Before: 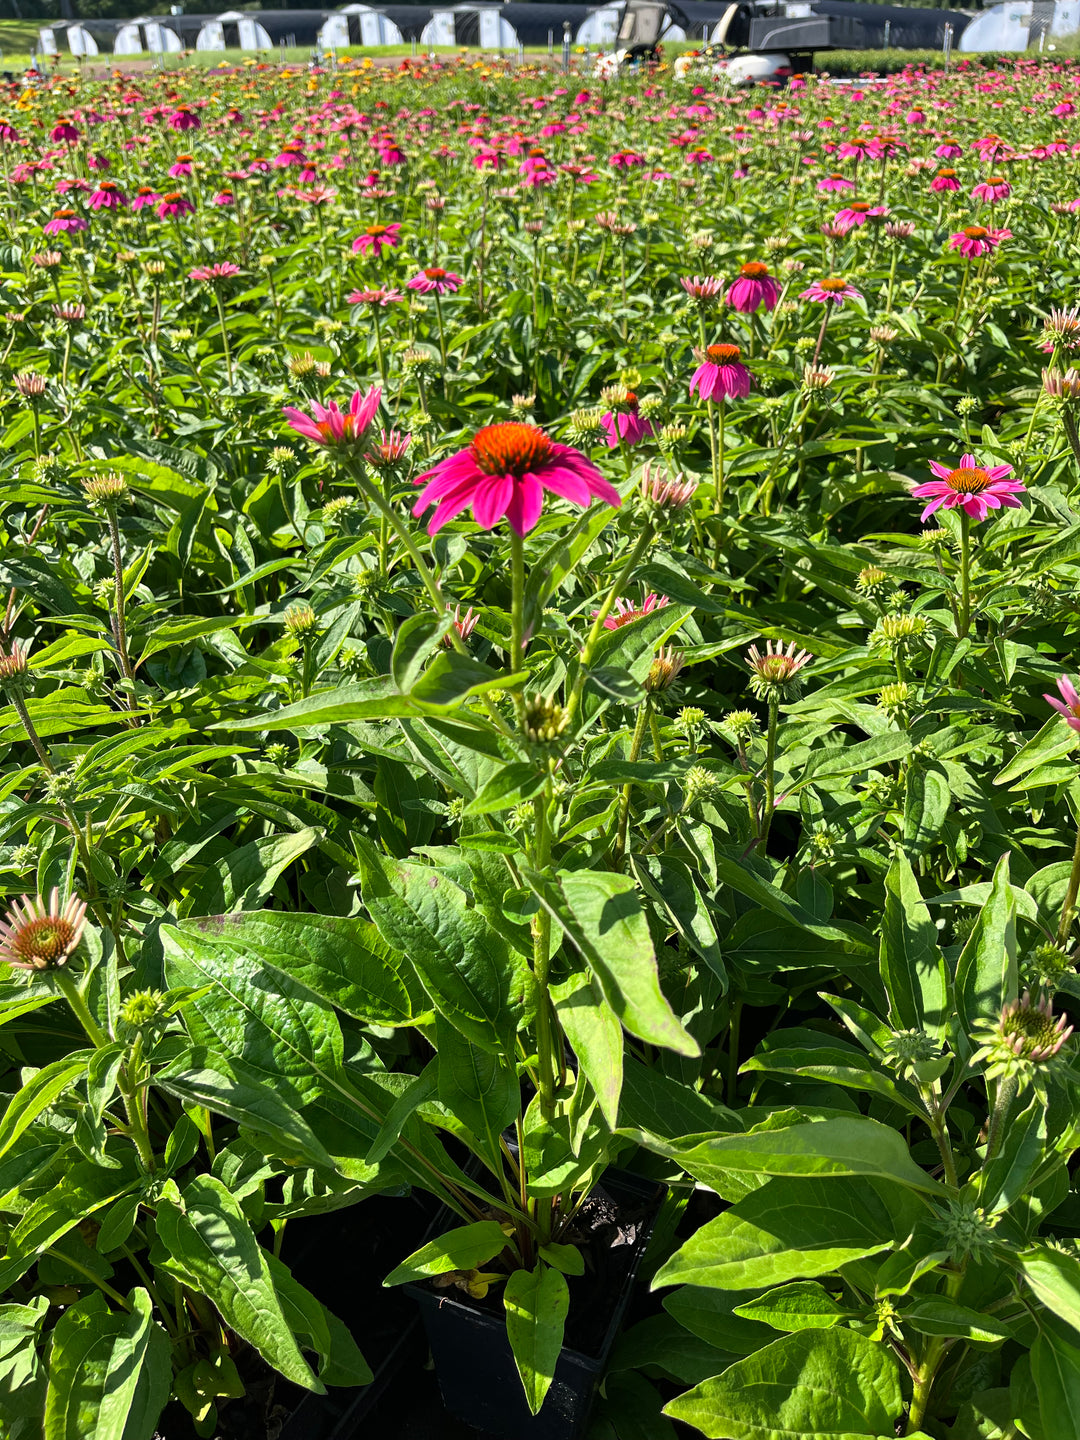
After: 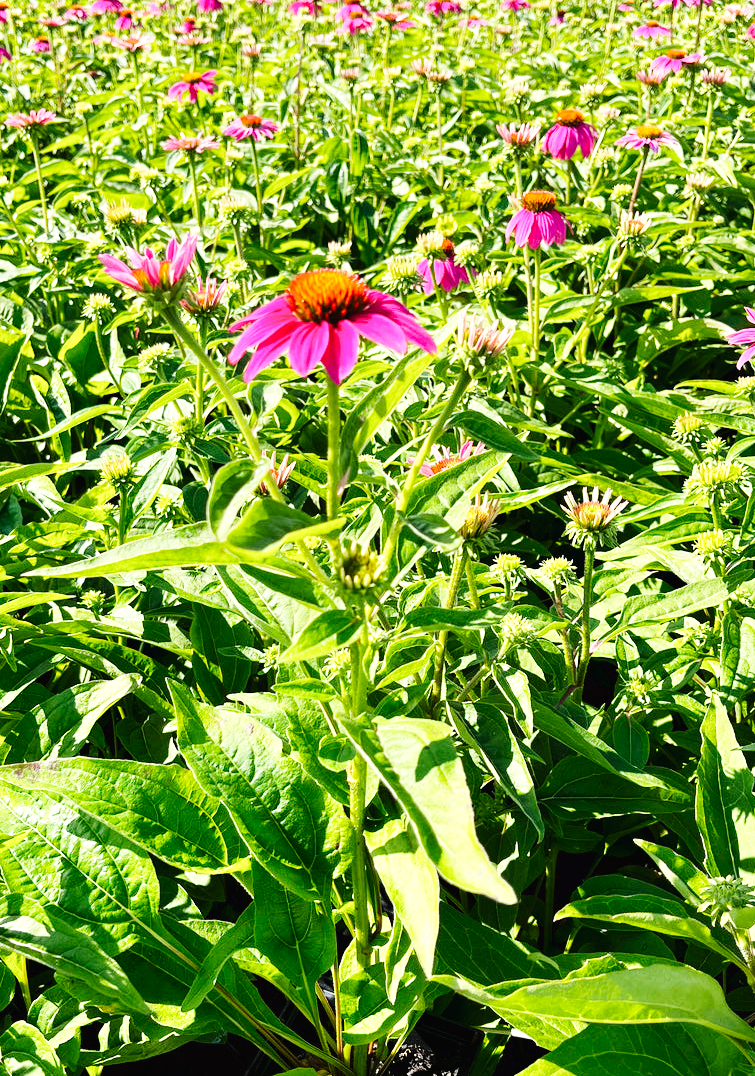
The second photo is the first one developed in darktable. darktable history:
crop and rotate: left 17.046%, top 10.659%, right 12.989%, bottom 14.553%
base curve: curves: ch0 [(0, 0.003) (0.001, 0.002) (0.006, 0.004) (0.02, 0.022) (0.048, 0.086) (0.094, 0.234) (0.162, 0.431) (0.258, 0.629) (0.385, 0.8) (0.548, 0.918) (0.751, 0.988) (1, 1)], preserve colors none
